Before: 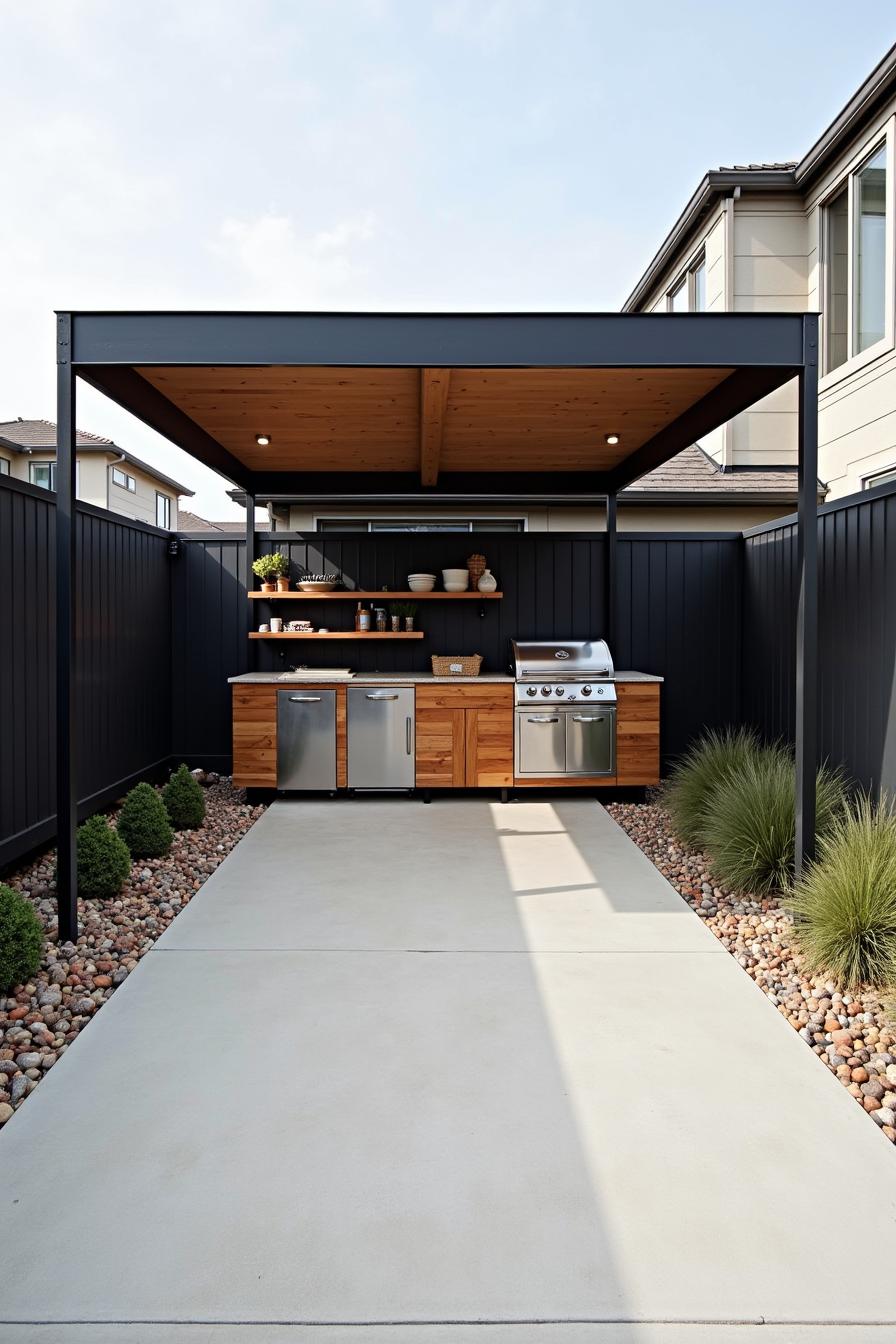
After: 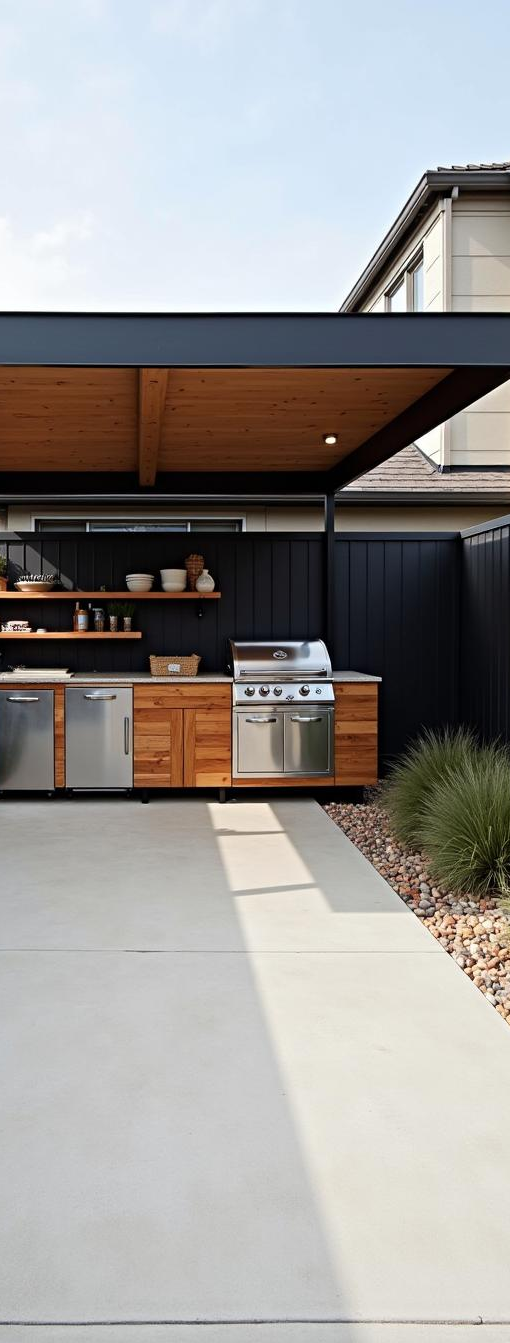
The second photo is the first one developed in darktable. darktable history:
crop: left 31.549%, top 0.005%, right 11.487%
